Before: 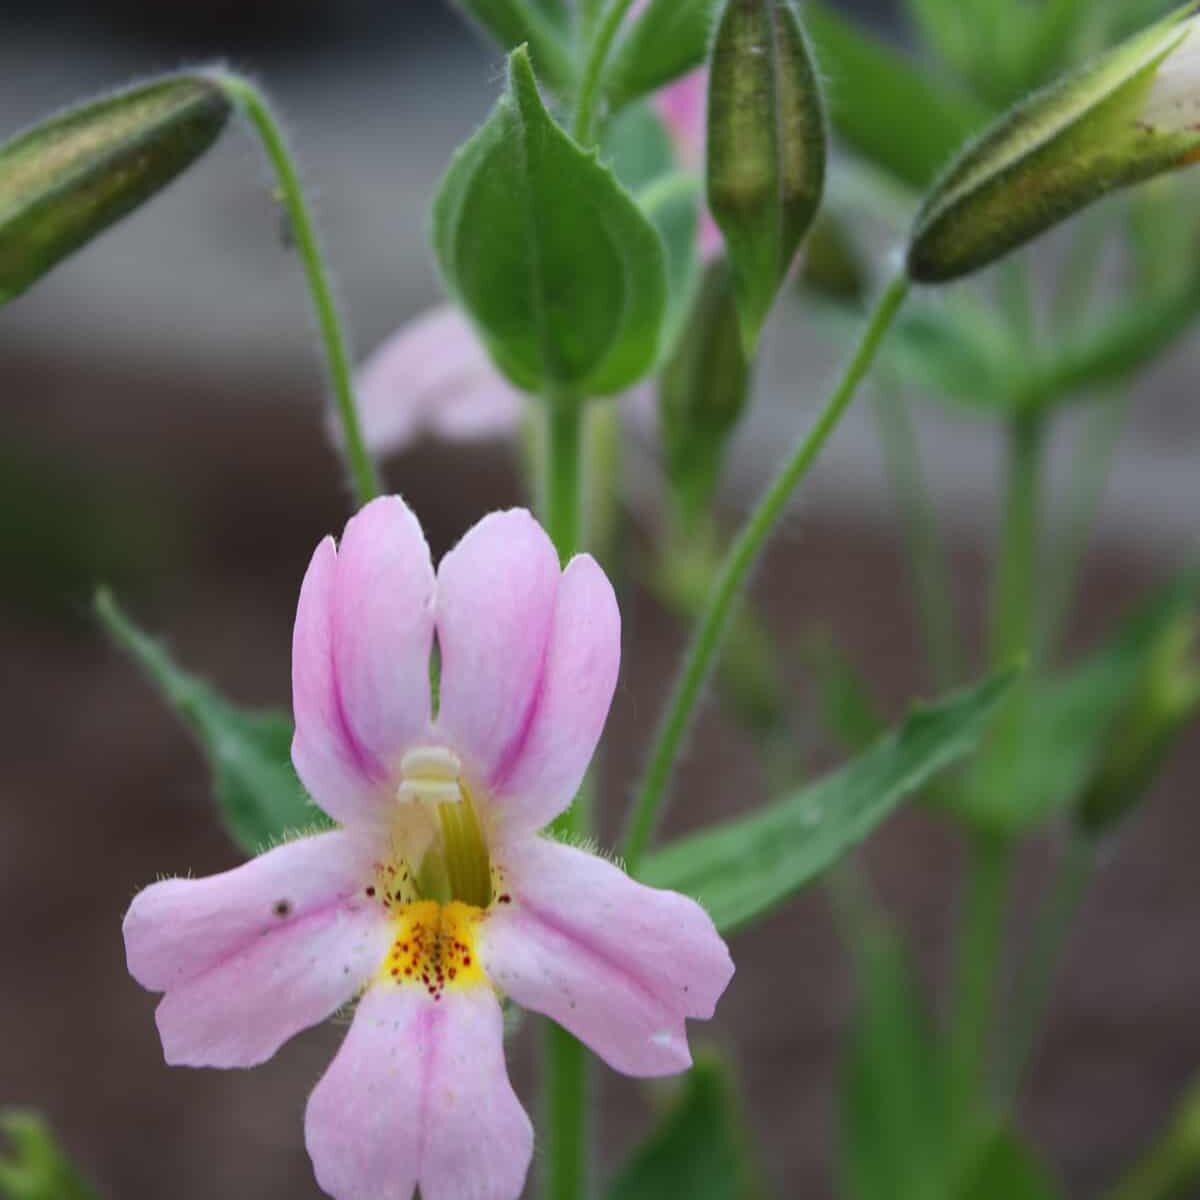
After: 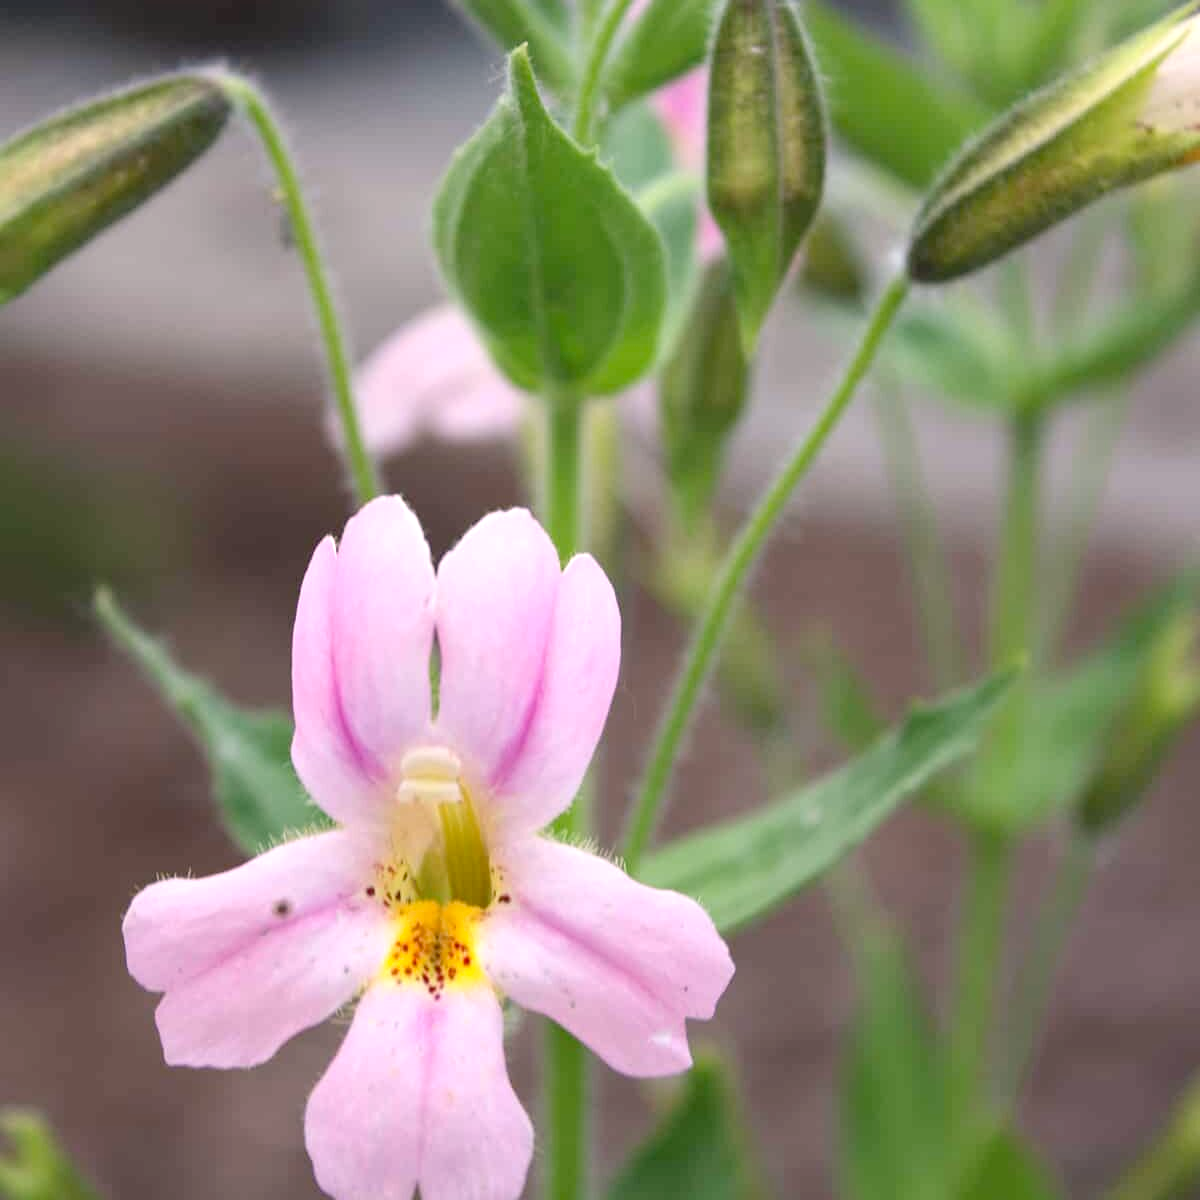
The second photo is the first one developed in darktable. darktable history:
exposure: exposure 0.485 EV, compensate highlight preservation false
color correction: highlights a* 7.34, highlights b* 4.37
